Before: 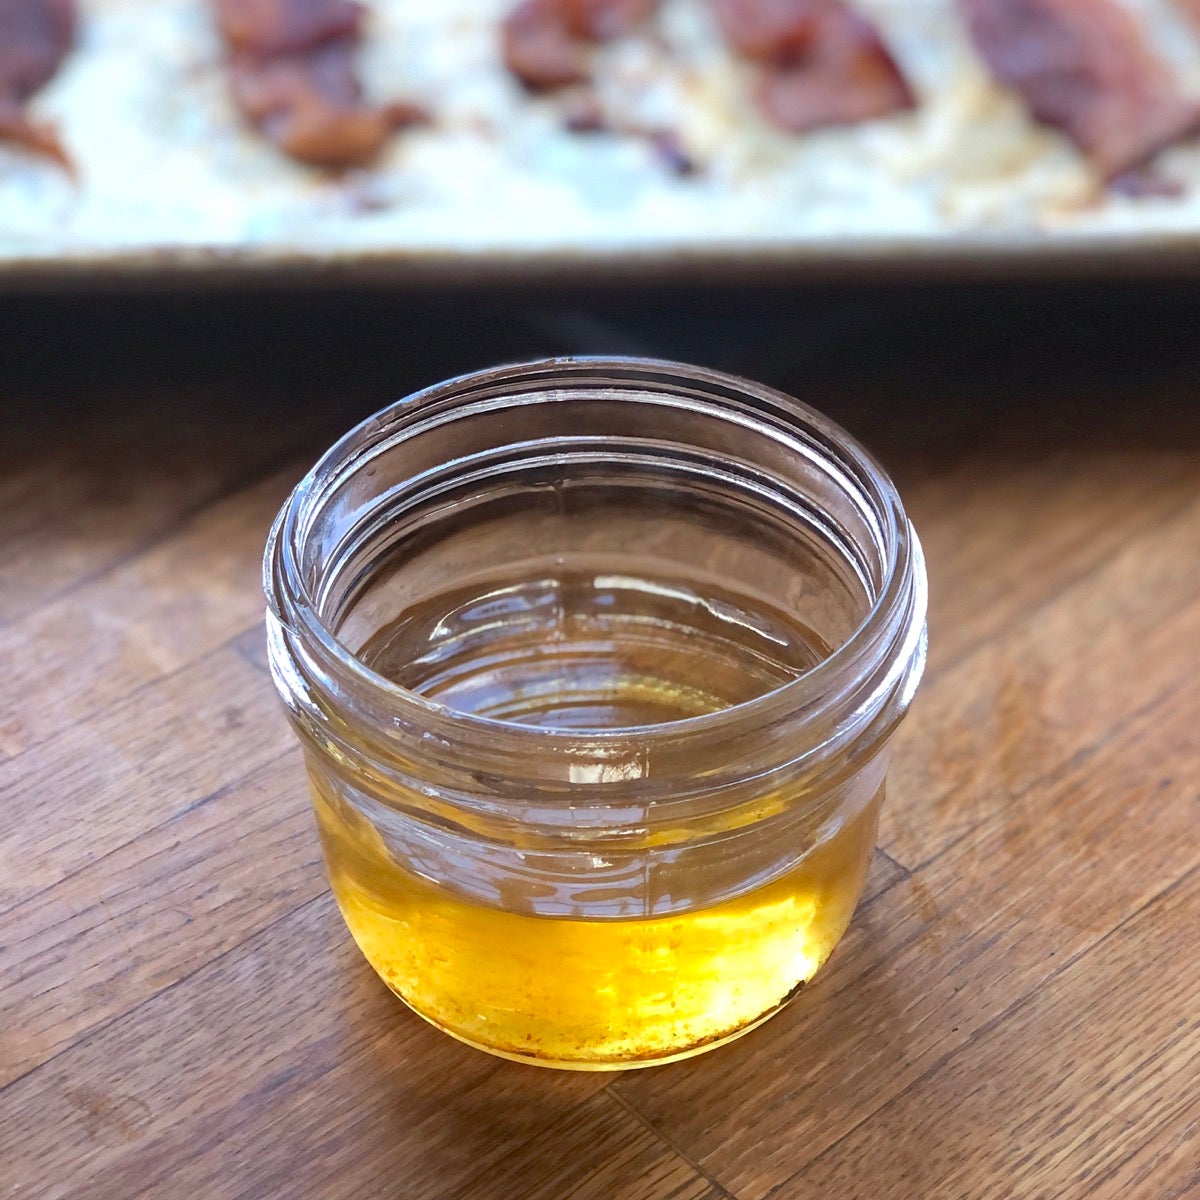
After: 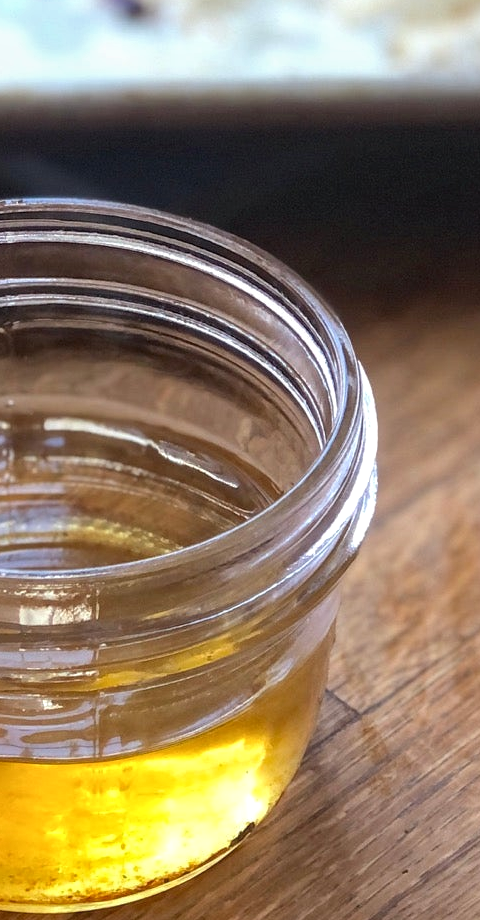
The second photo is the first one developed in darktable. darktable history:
crop: left 45.879%, top 13.178%, right 14.063%, bottom 10.12%
local contrast: detail 130%
